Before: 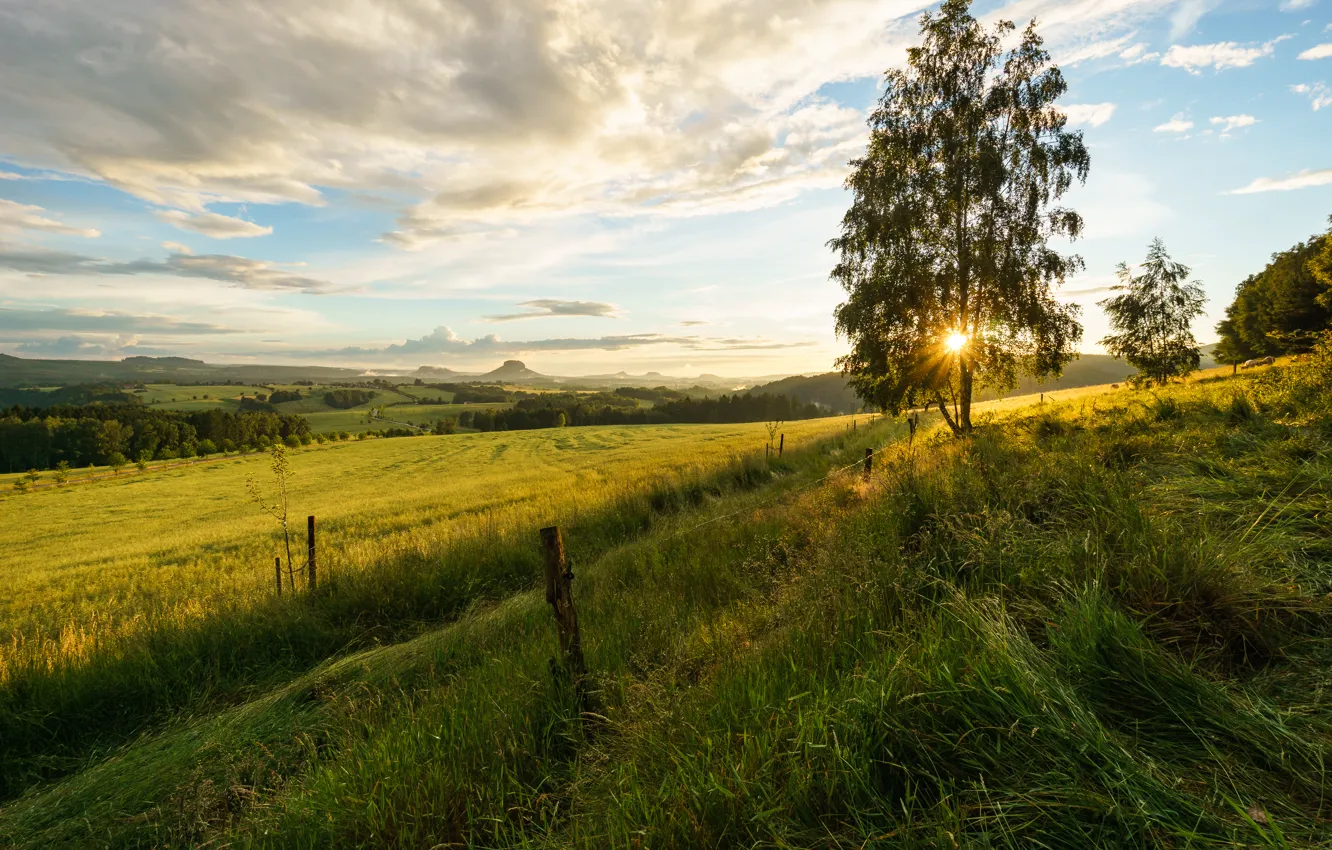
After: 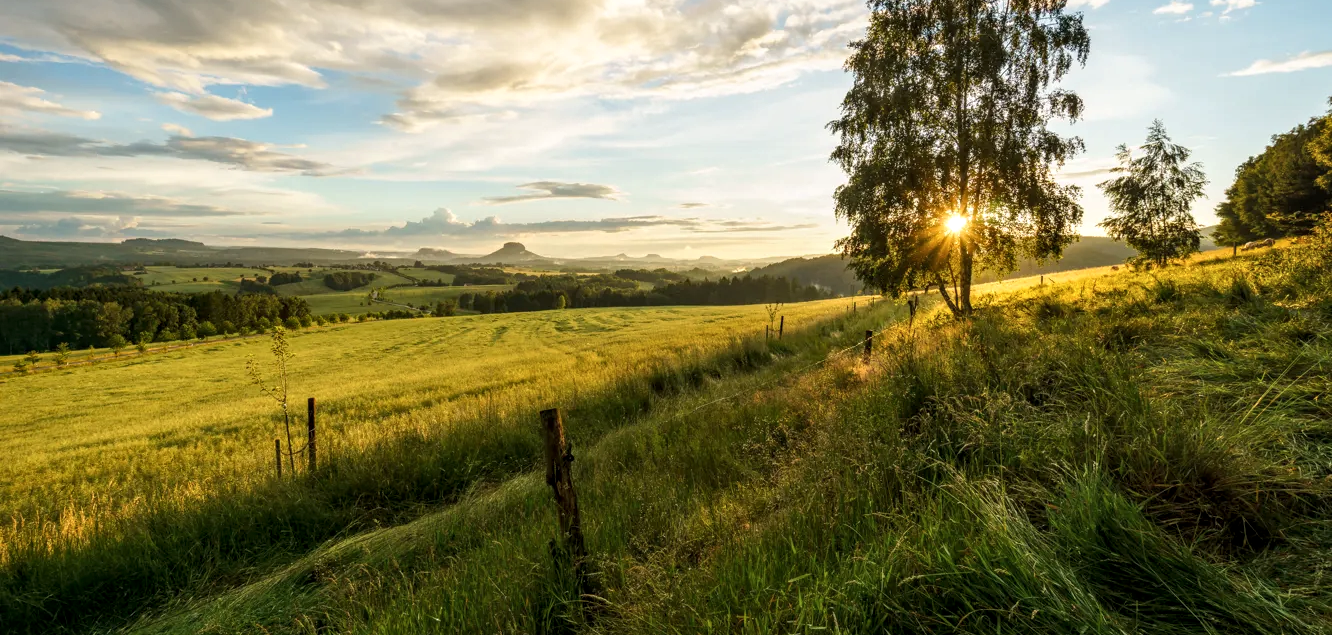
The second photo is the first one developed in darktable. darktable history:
crop: top 13.904%, bottom 11.389%
local contrast: detail 130%
